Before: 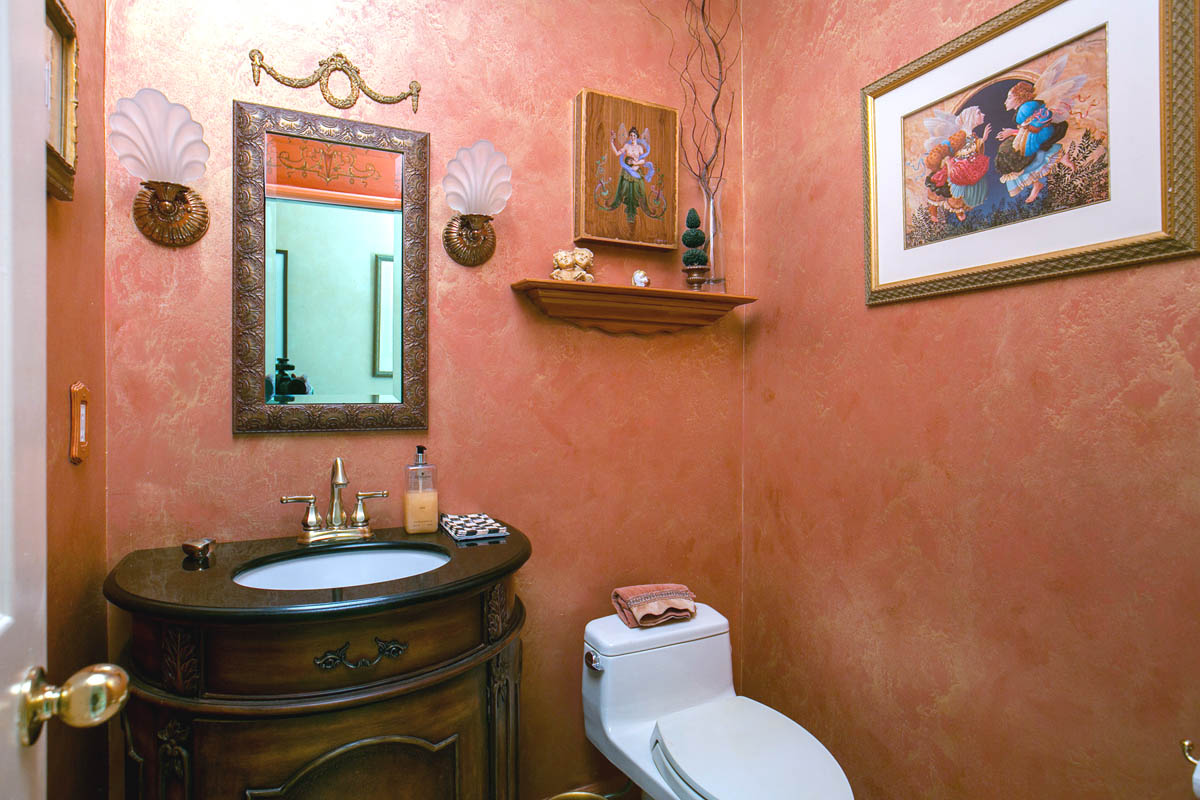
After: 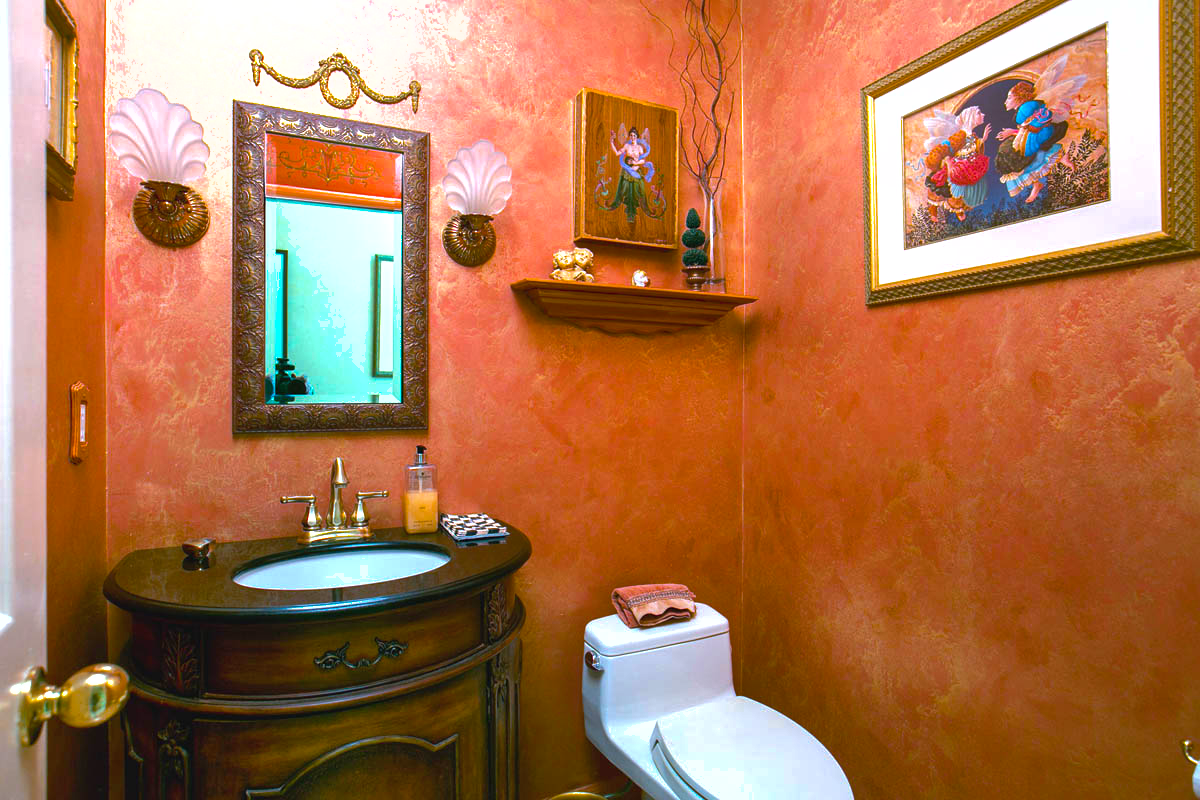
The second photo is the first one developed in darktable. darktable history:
color balance rgb: linear chroma grading › global chroma 9%, perceptual saturation grading › global saturation 36%, perceptual brilliance grading › global brilliance 15%, perceptual brilliance grading › shadows -35%, global vibrance 15%
shadows and highlights: on, module defaults
